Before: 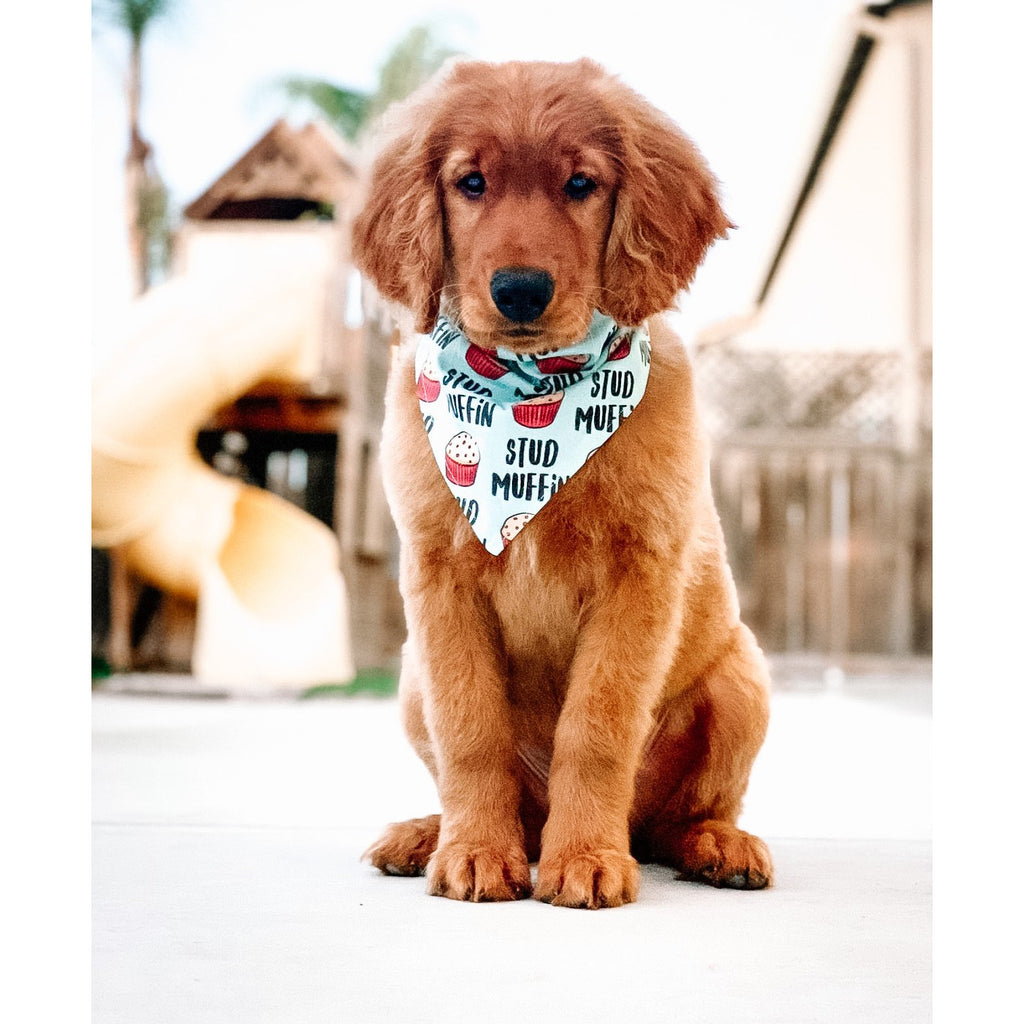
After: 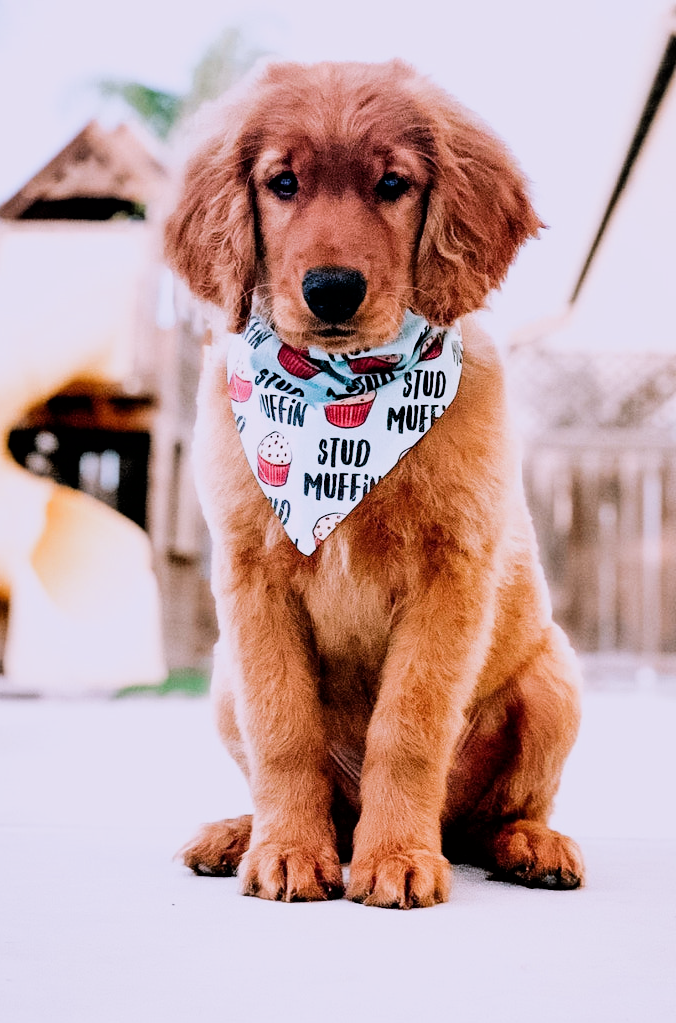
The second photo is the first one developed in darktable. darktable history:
crop and rotate: left 18.442%, right 15.508%
filmic rgb: black relative exposure -5 EV, hardness 2.88, contrast 1.3, highlights saturation mix -30%
white balance: red 1.042, blue 1.17
